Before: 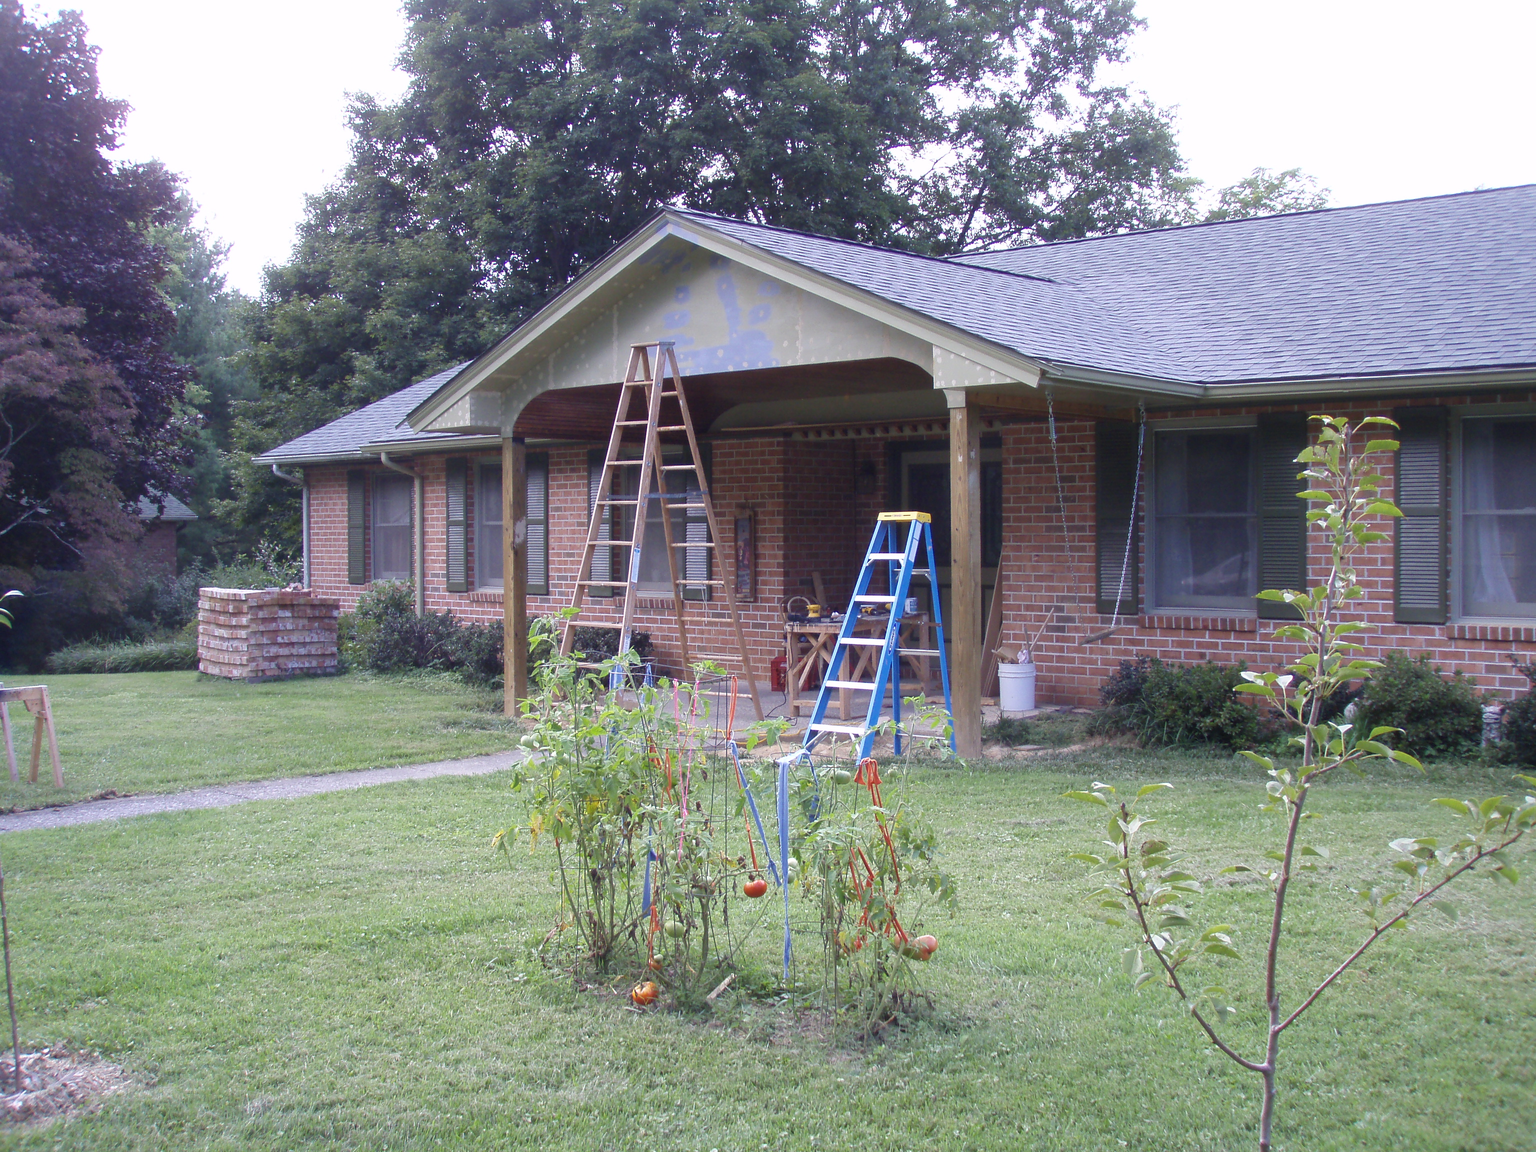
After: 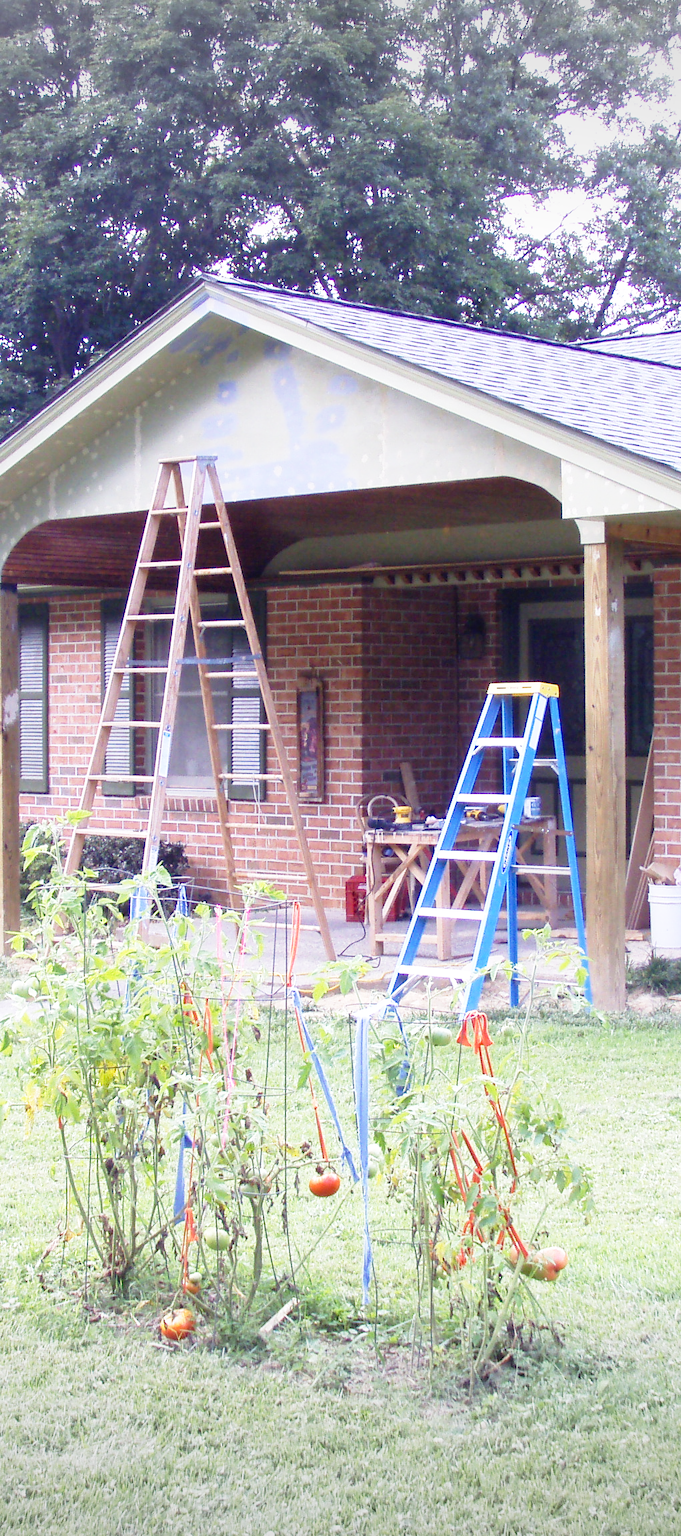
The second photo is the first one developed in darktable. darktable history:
vignetting: fall-off start 100%, brightness -0.282, width/height ratio 1.31
crop: left 33.36%, right 33.36%
base curve: curves: ch0 [(0, 0) (0.012, 0.01) (0.073, 0.168) (0.31, 0.711) (0.645, 0.957) (1, 1)], preserve colors none
